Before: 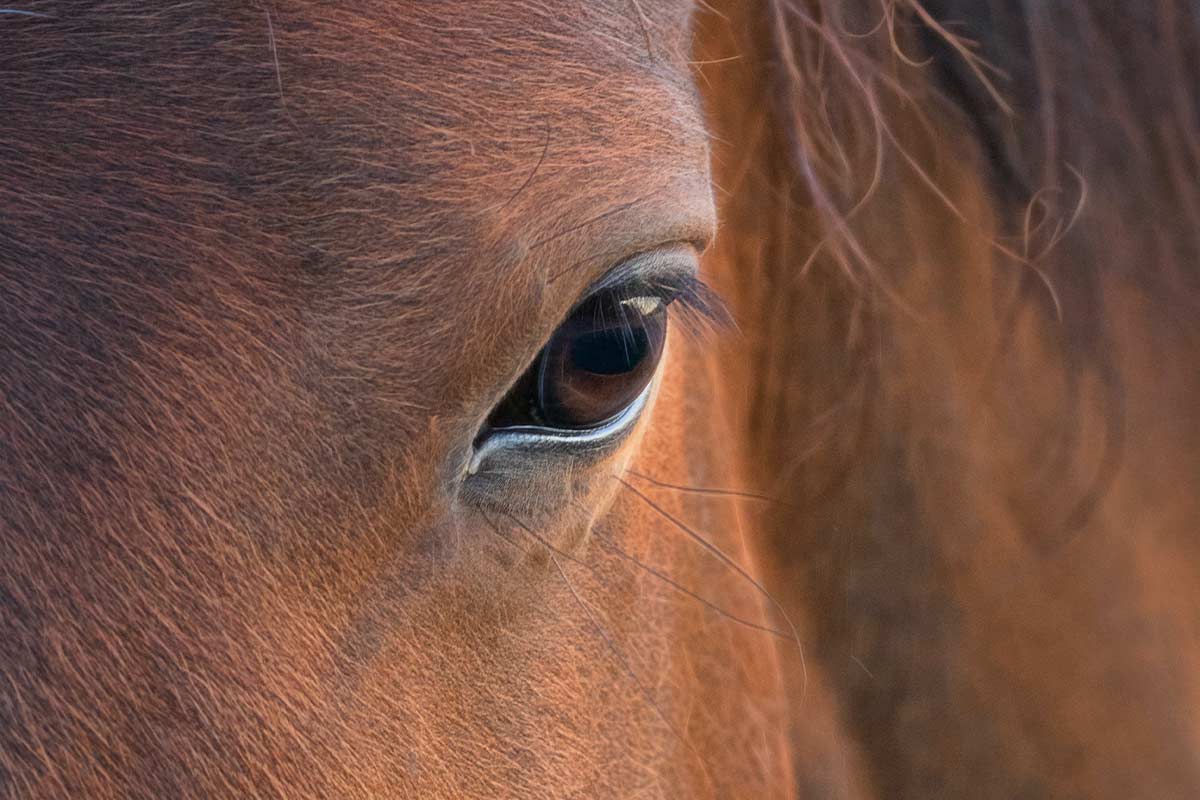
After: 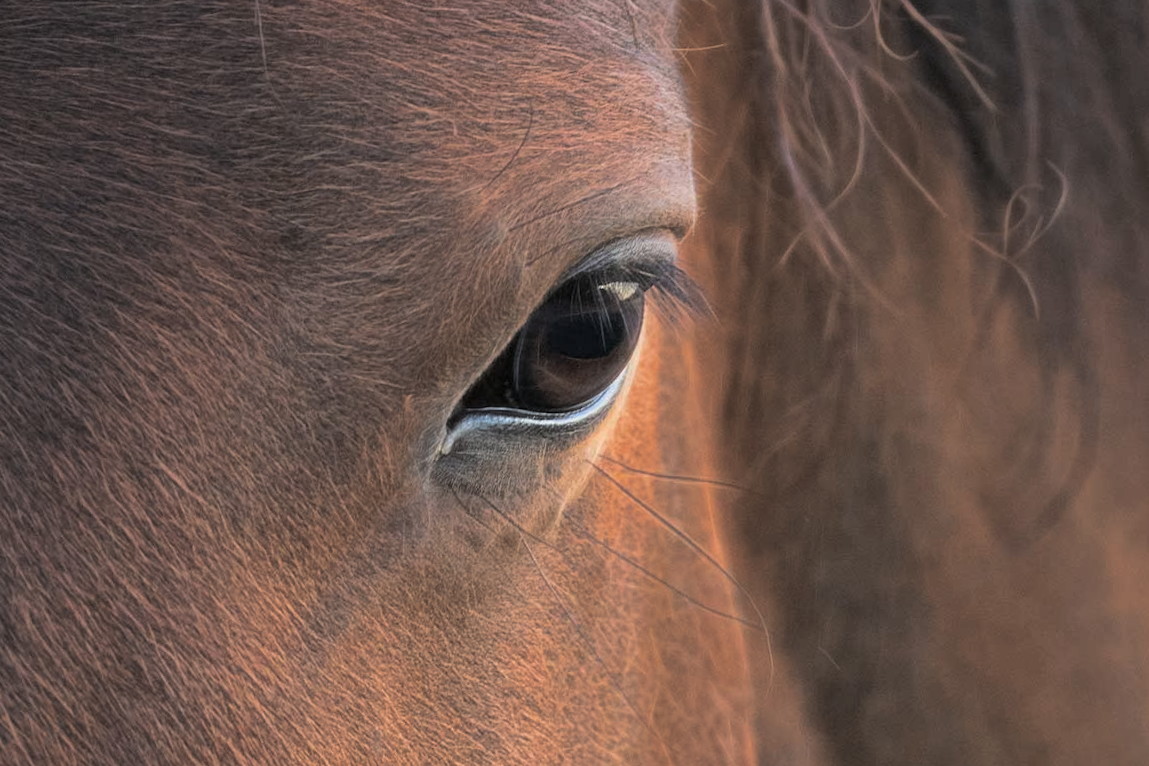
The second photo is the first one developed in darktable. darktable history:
rgb levels: preserve colors max RGB
crop and rotate: angle -1.69°
split-toning: shadows › hue 36°, shadows › saturation 0.05, highlights › hue 10.8°, highlights › saturation 0.15, compress 40%
